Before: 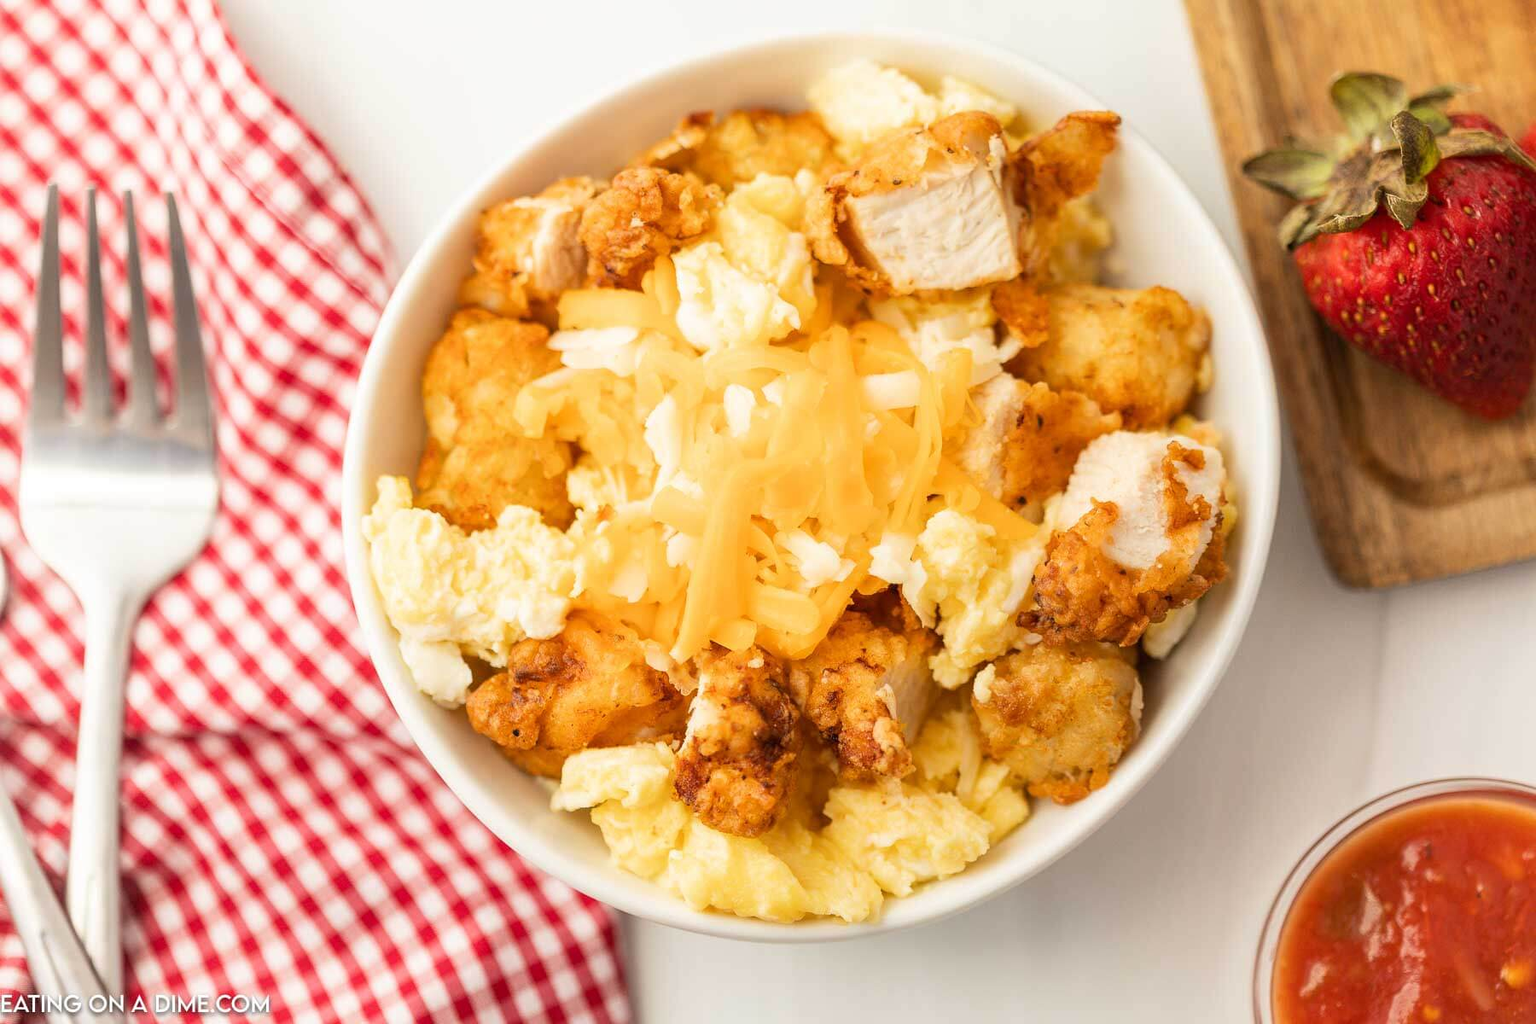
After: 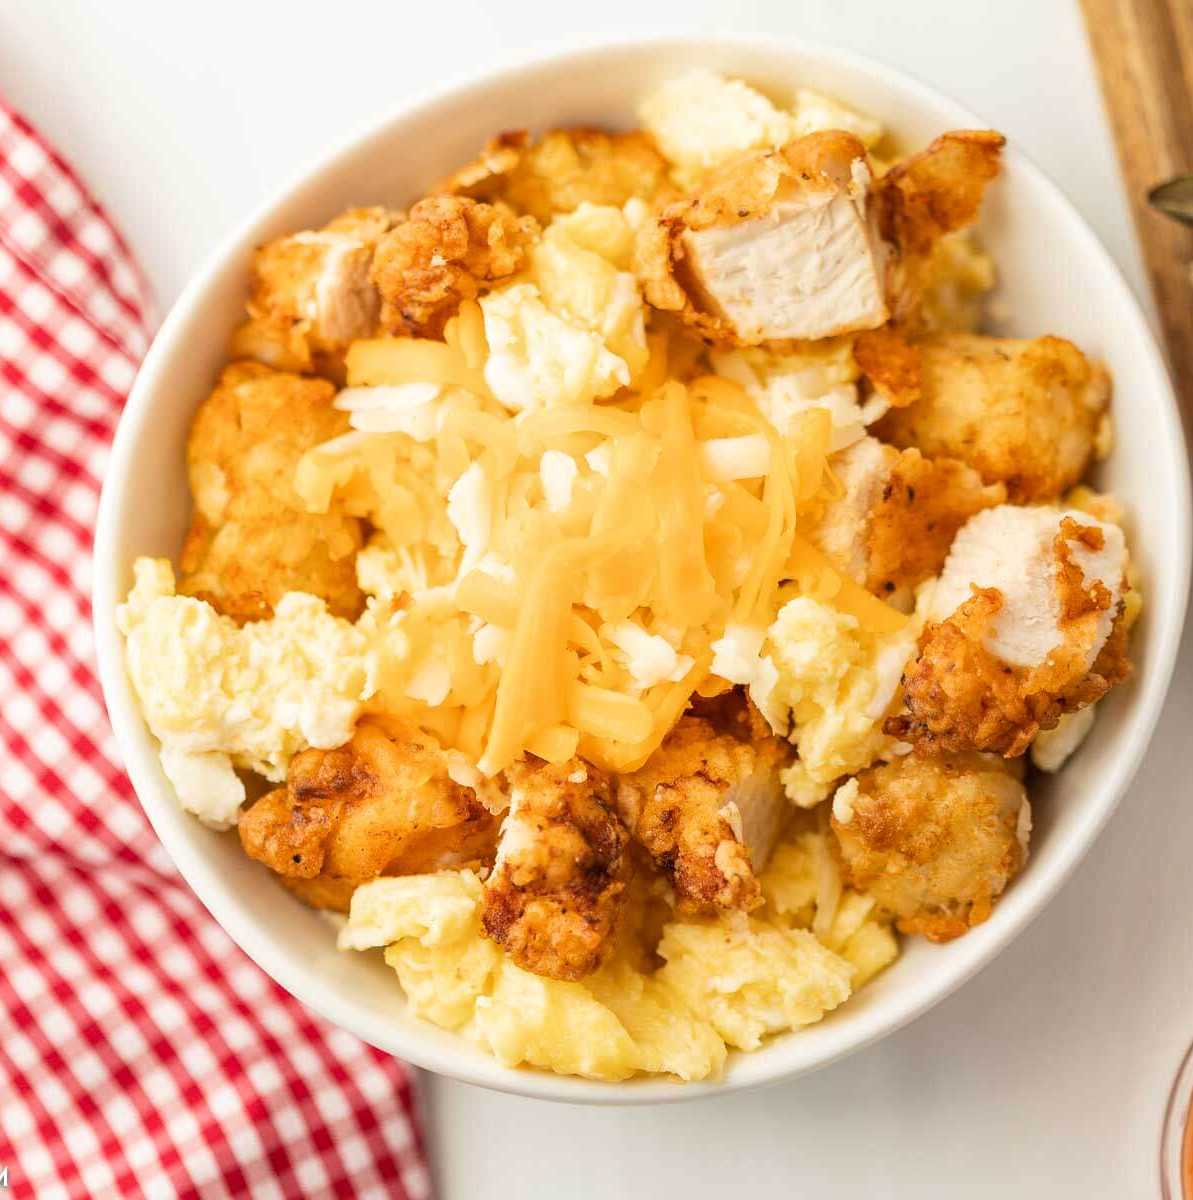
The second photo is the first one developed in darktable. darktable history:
local contrast: mode bilateral grid, contrast 9, coarseness 26, detail 115%, midtone range 0.2
crop: left 17.115%, right 16.554%
